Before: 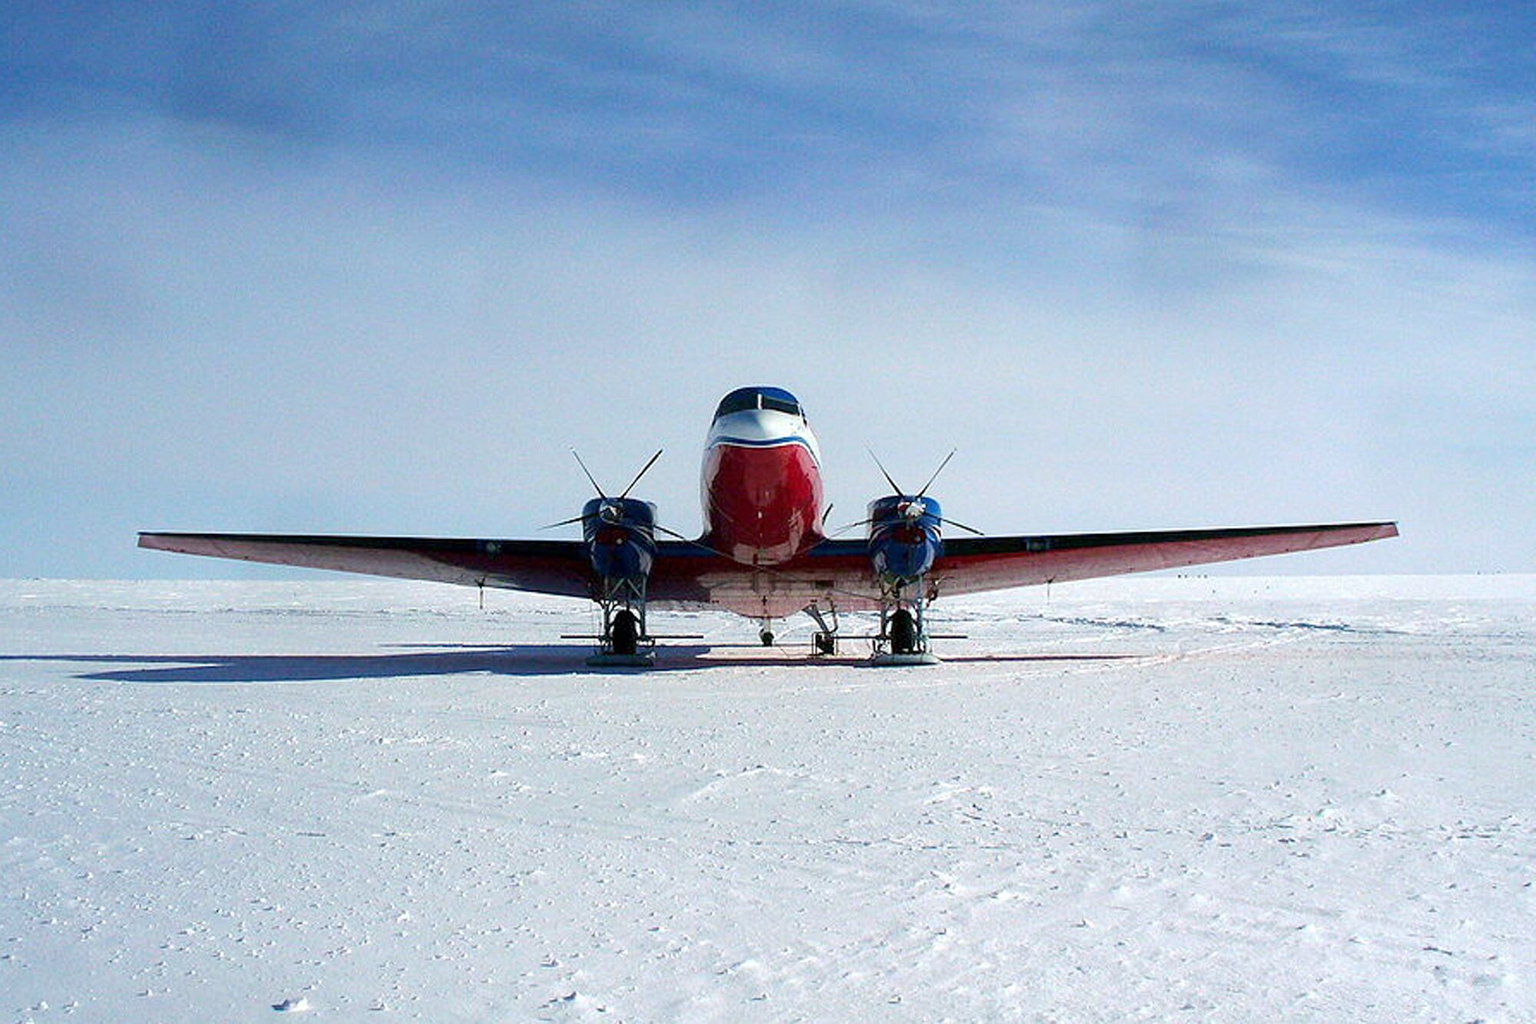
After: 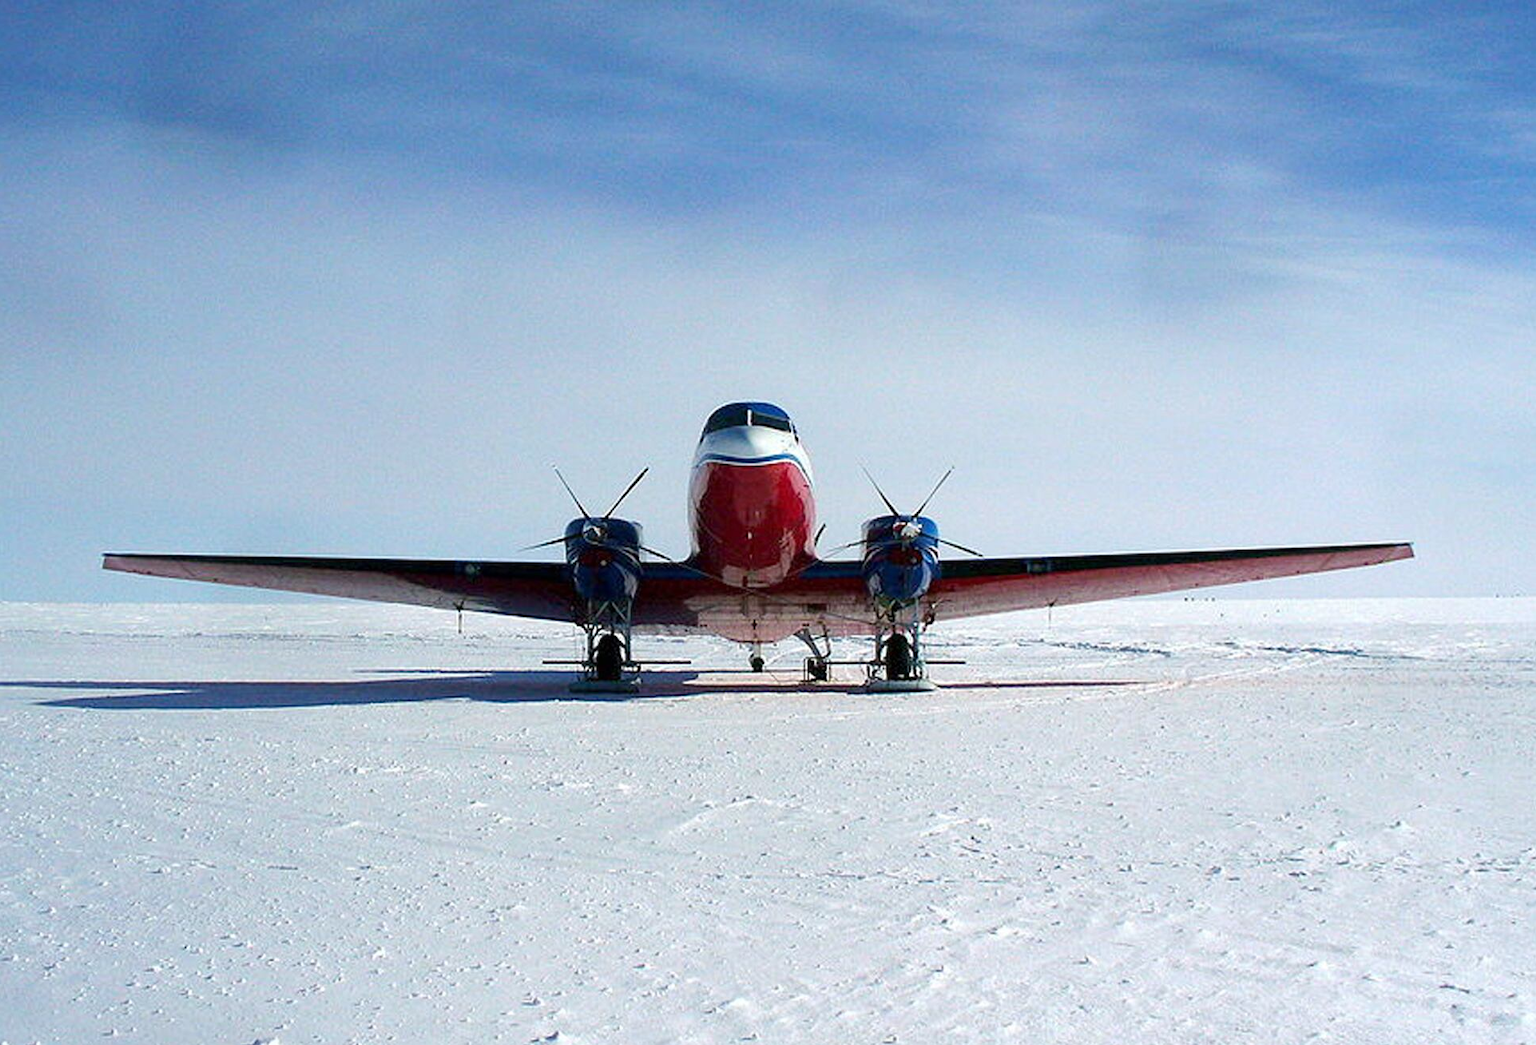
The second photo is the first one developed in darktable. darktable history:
crop and rotate: left 2.578%, right 1.257%, bottom 1.781%
